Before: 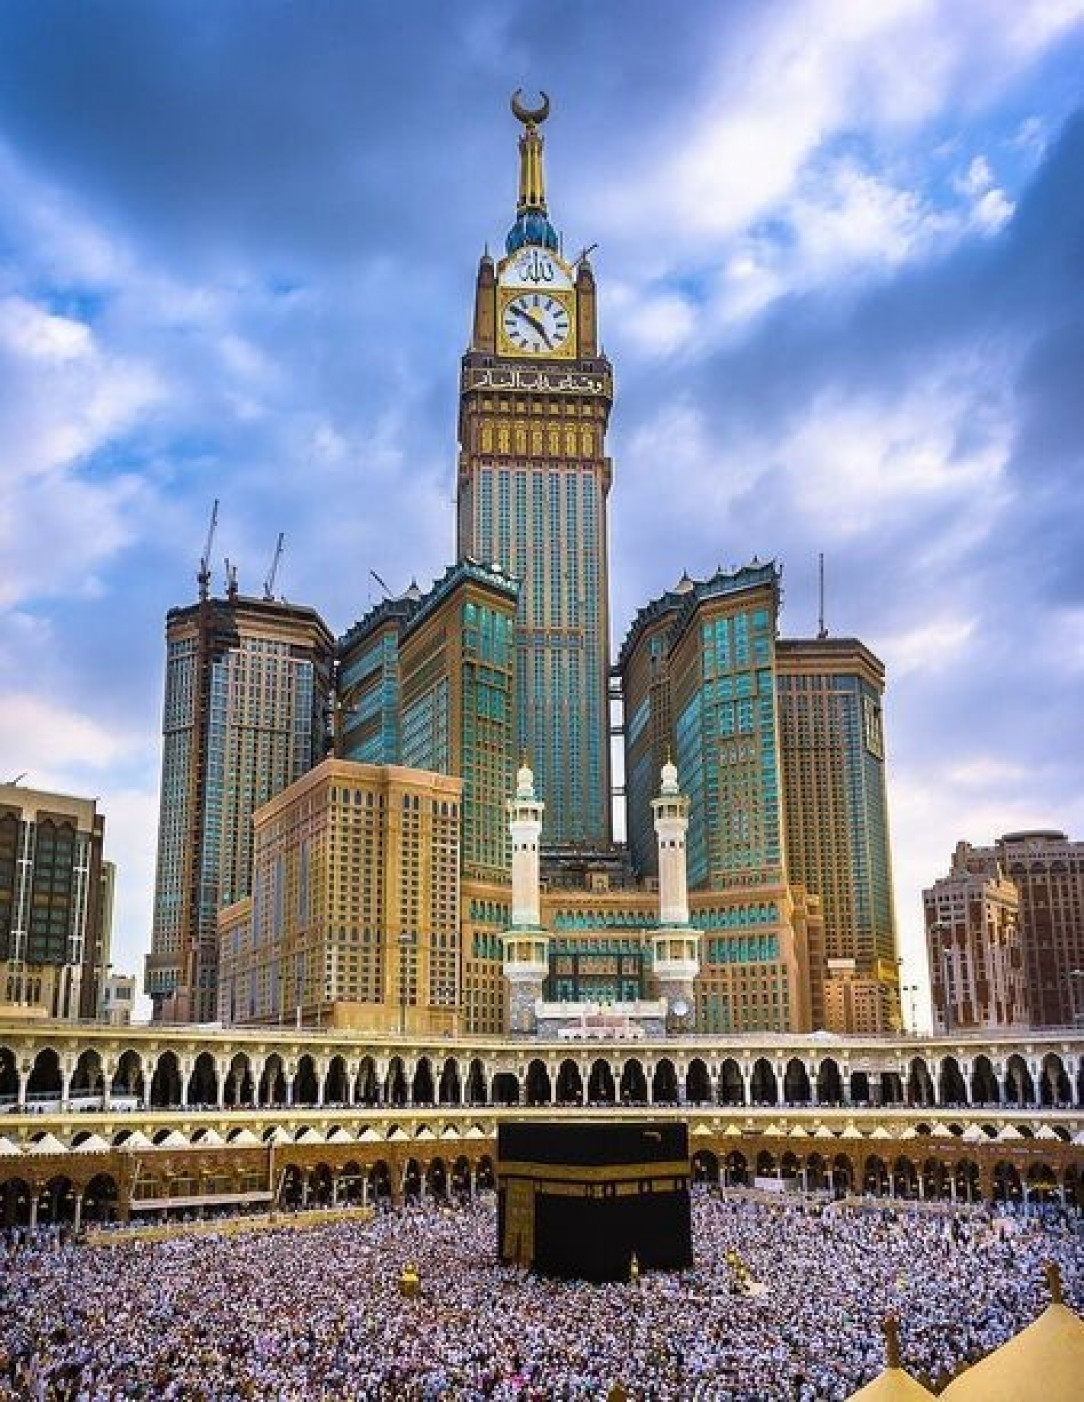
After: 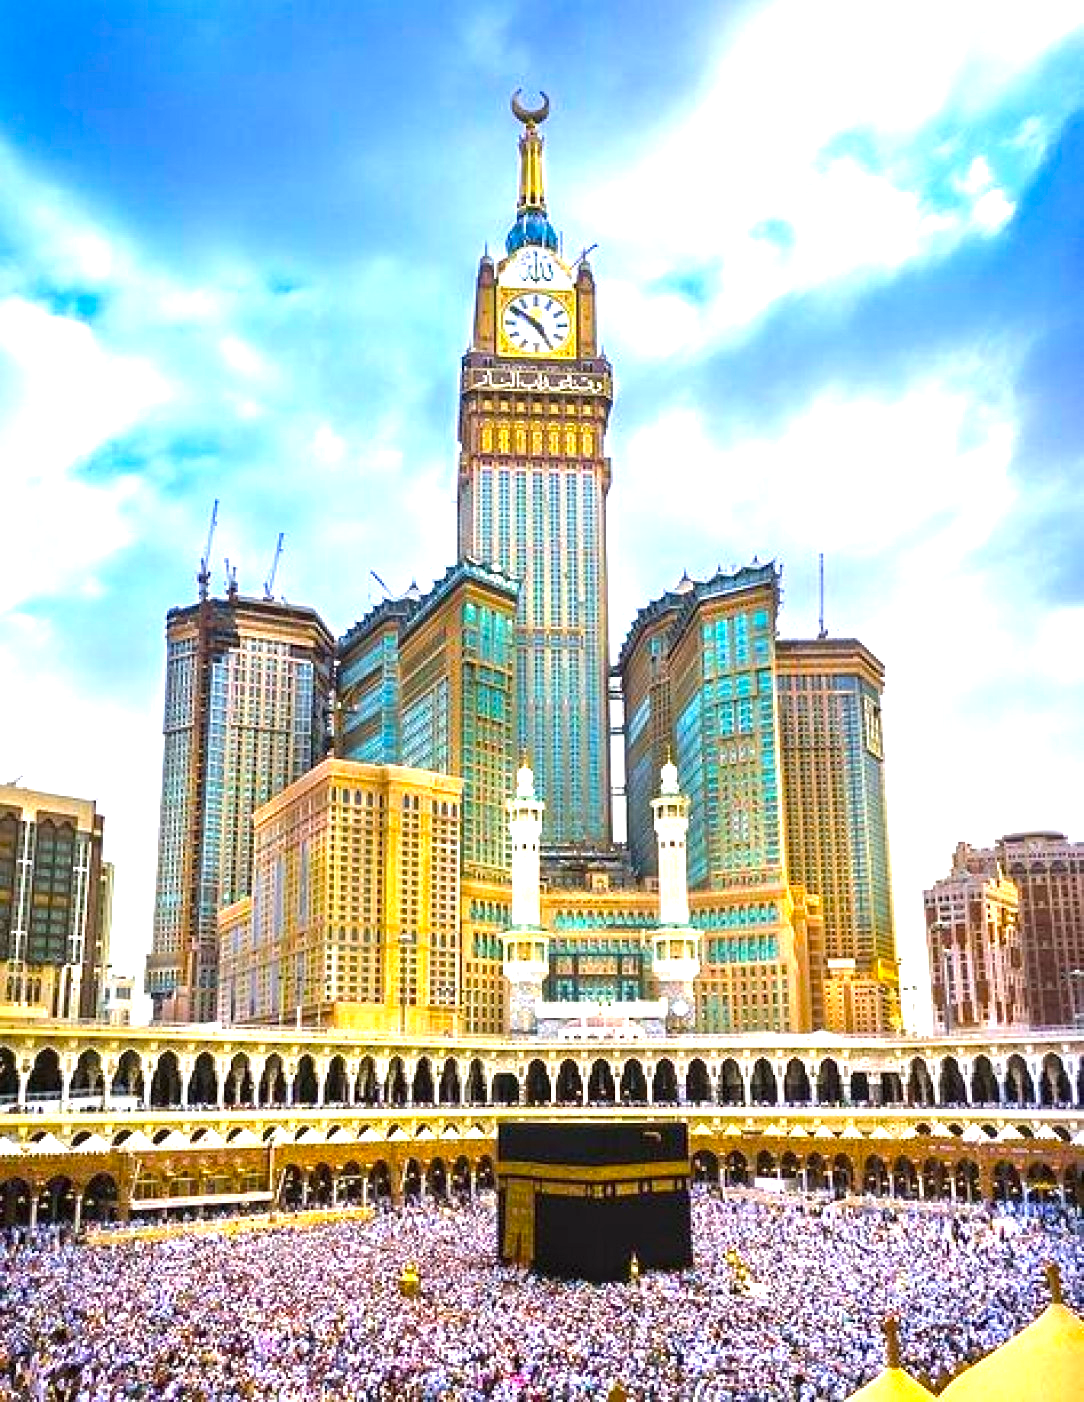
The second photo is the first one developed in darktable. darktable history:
color balance rgb: perceptual saturation grading › global saturation 30%, global vibrance 10%
exposure: black level correction 0, exposure 1.388 EV, compensate exposure bias true, compensate highlight preservation false
